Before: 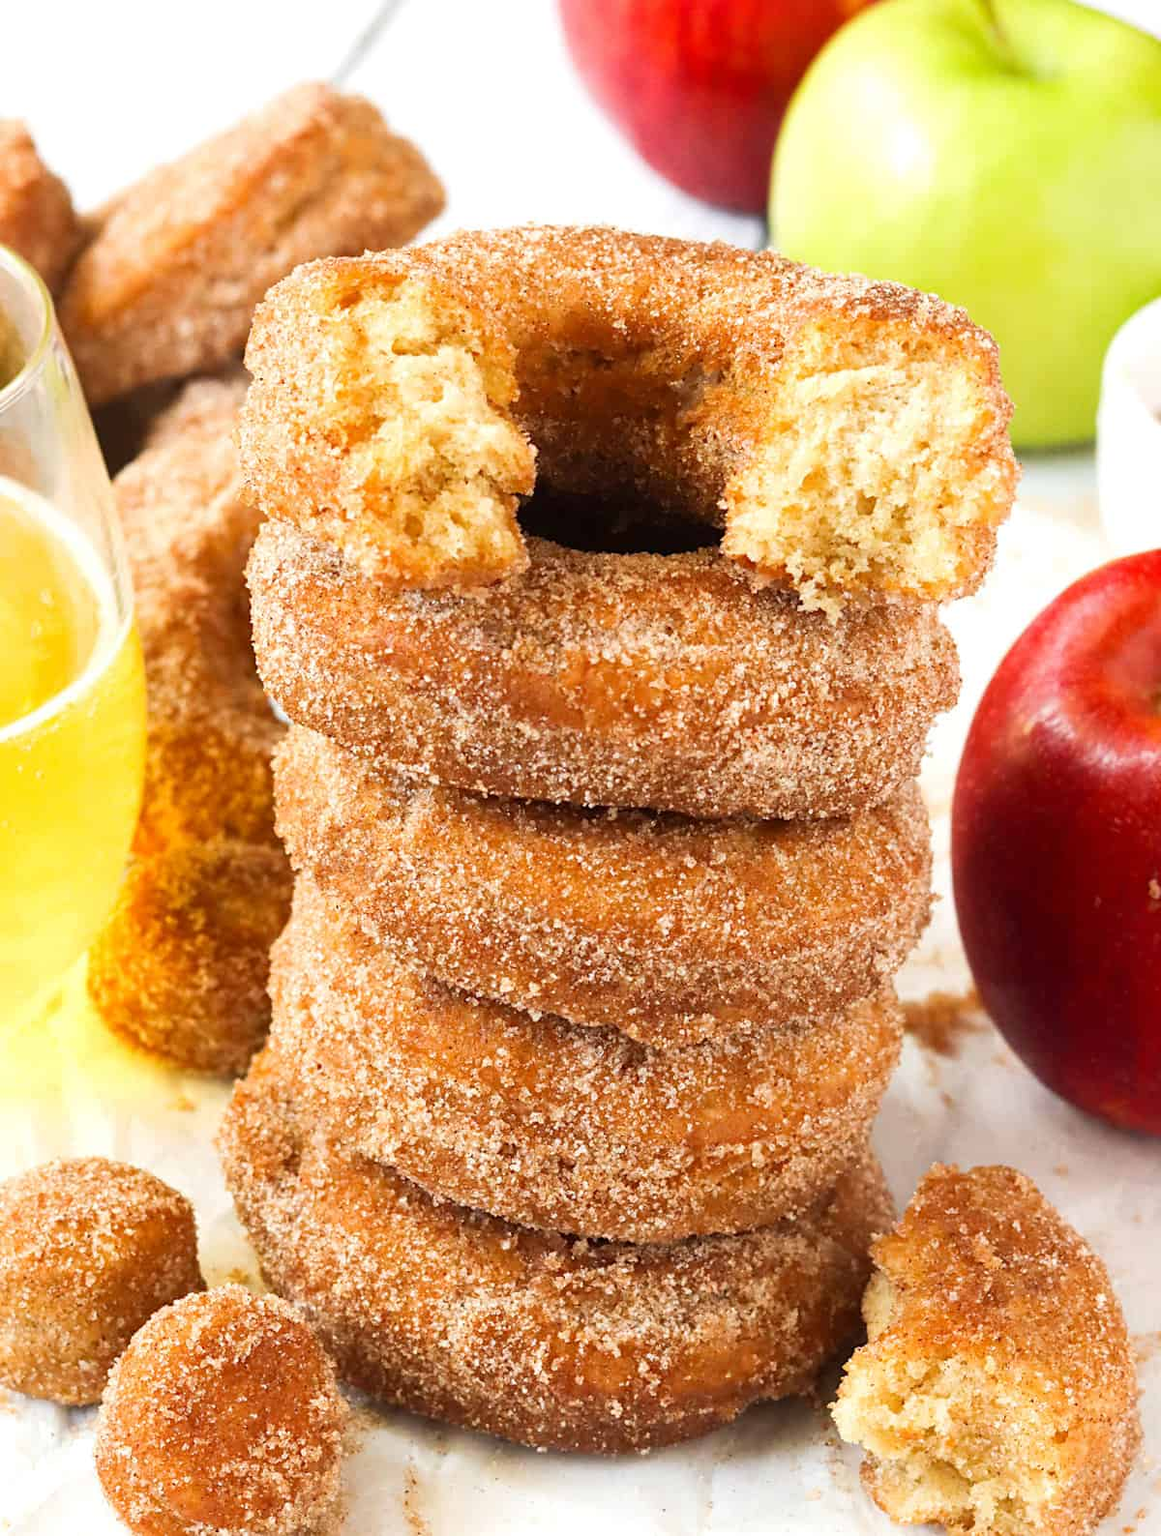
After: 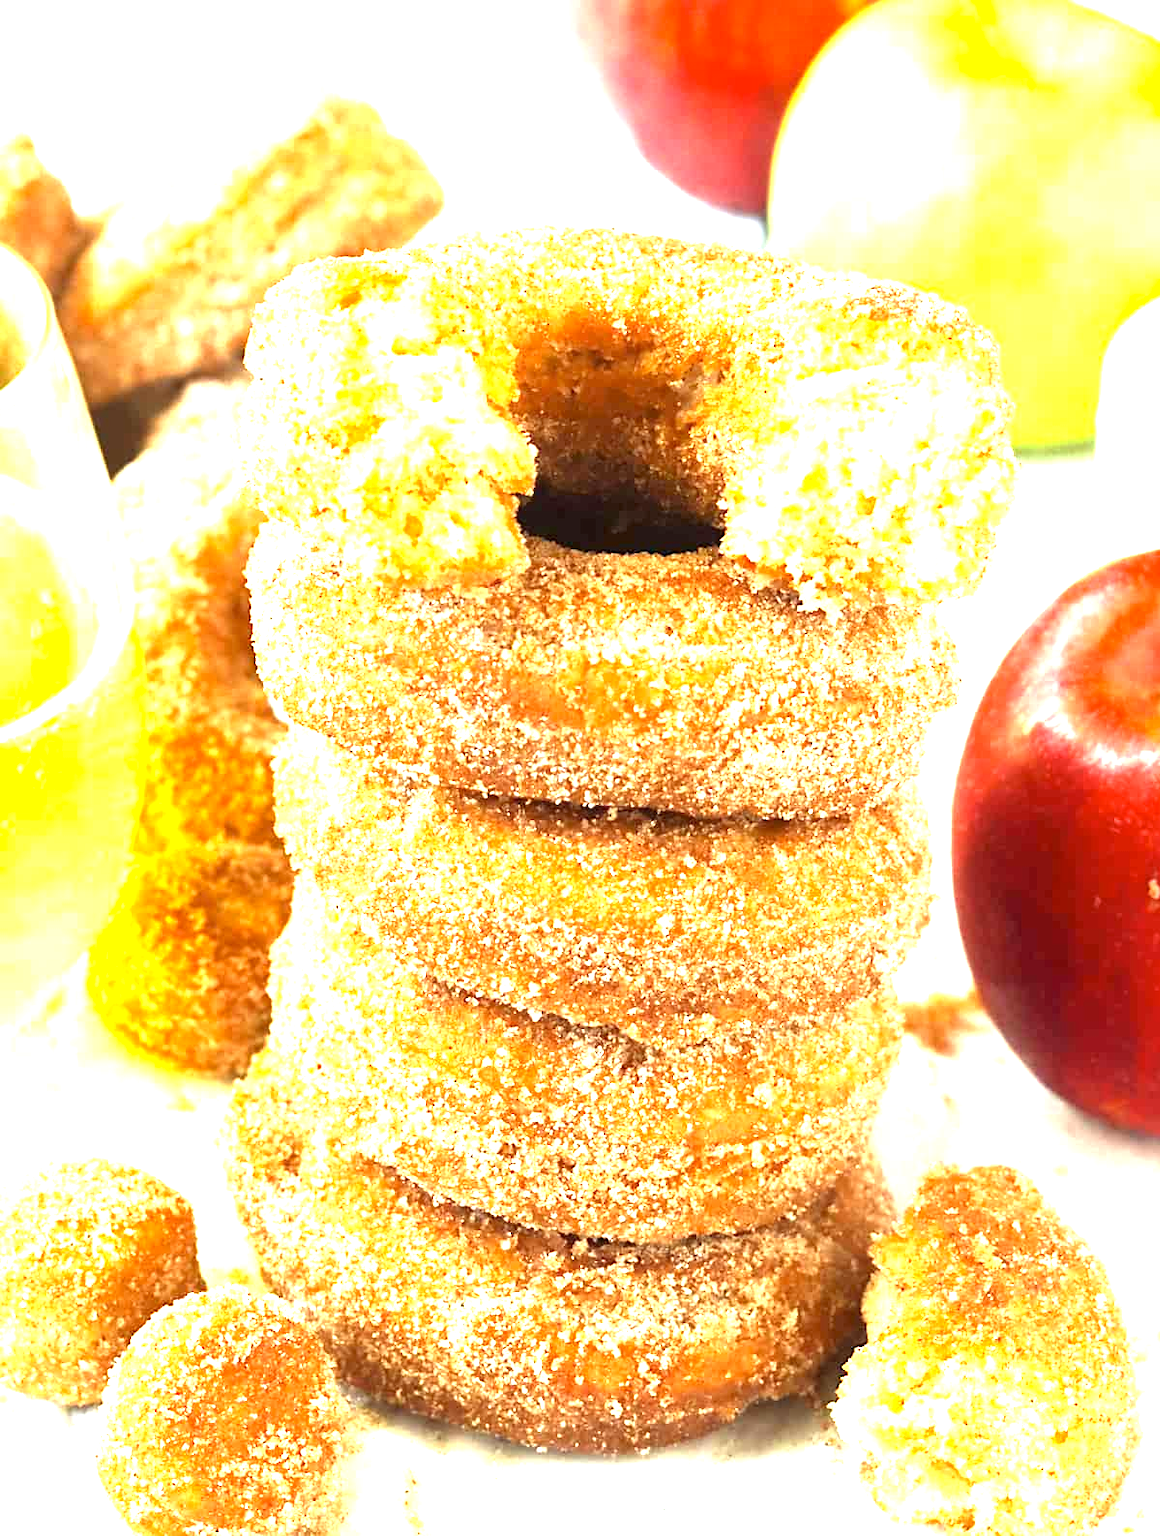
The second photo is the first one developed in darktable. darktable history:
exposure: black level correction 0, exposure 1.677 EV, compensate highlight preservation false
color correction: highlights a* -8.45, highlights b* 3.5
